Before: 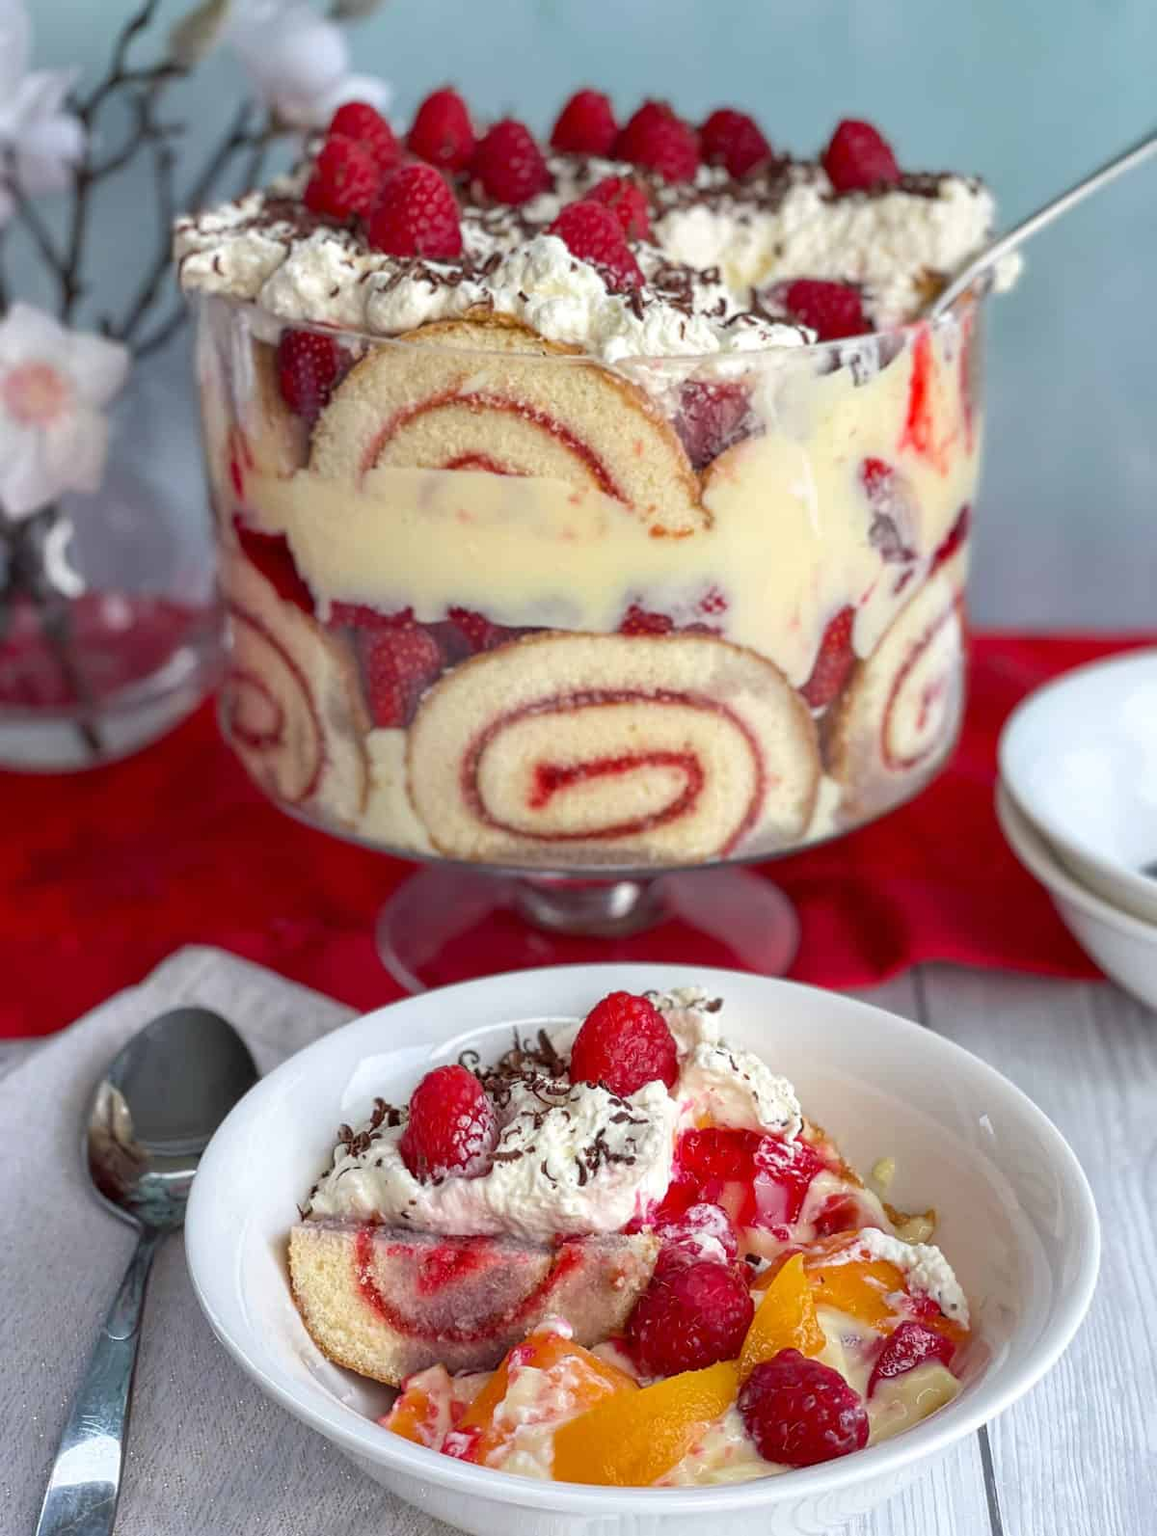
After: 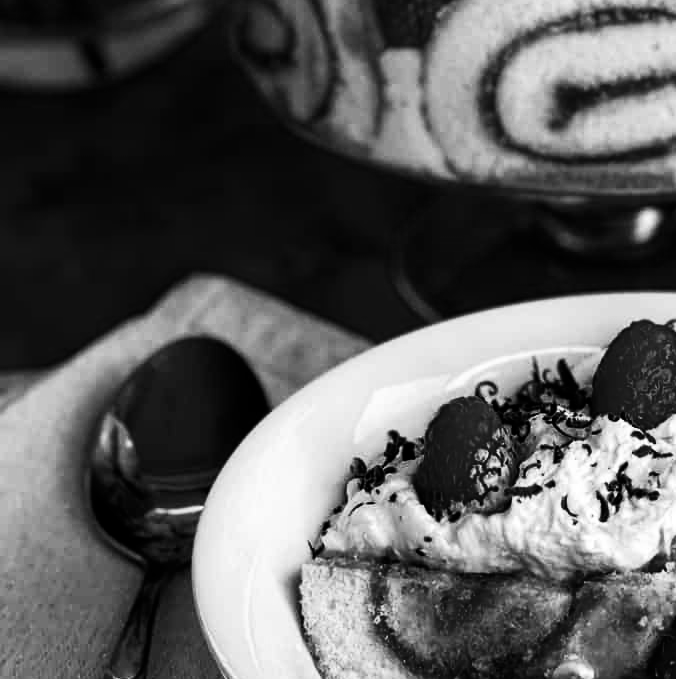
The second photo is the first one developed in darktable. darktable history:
crop: top 44.483%, right 43.593%, bottom 12.892%
contrast brightness saturation: contrast 0.02, brightness -1, saturation -1
base curve: curves: ch0 [(0, 0) (0.028, 0.03) (0.121, 0.232) (0.46, 0.748) (0.859, 0.968) (1, 1)], preserve colors none
